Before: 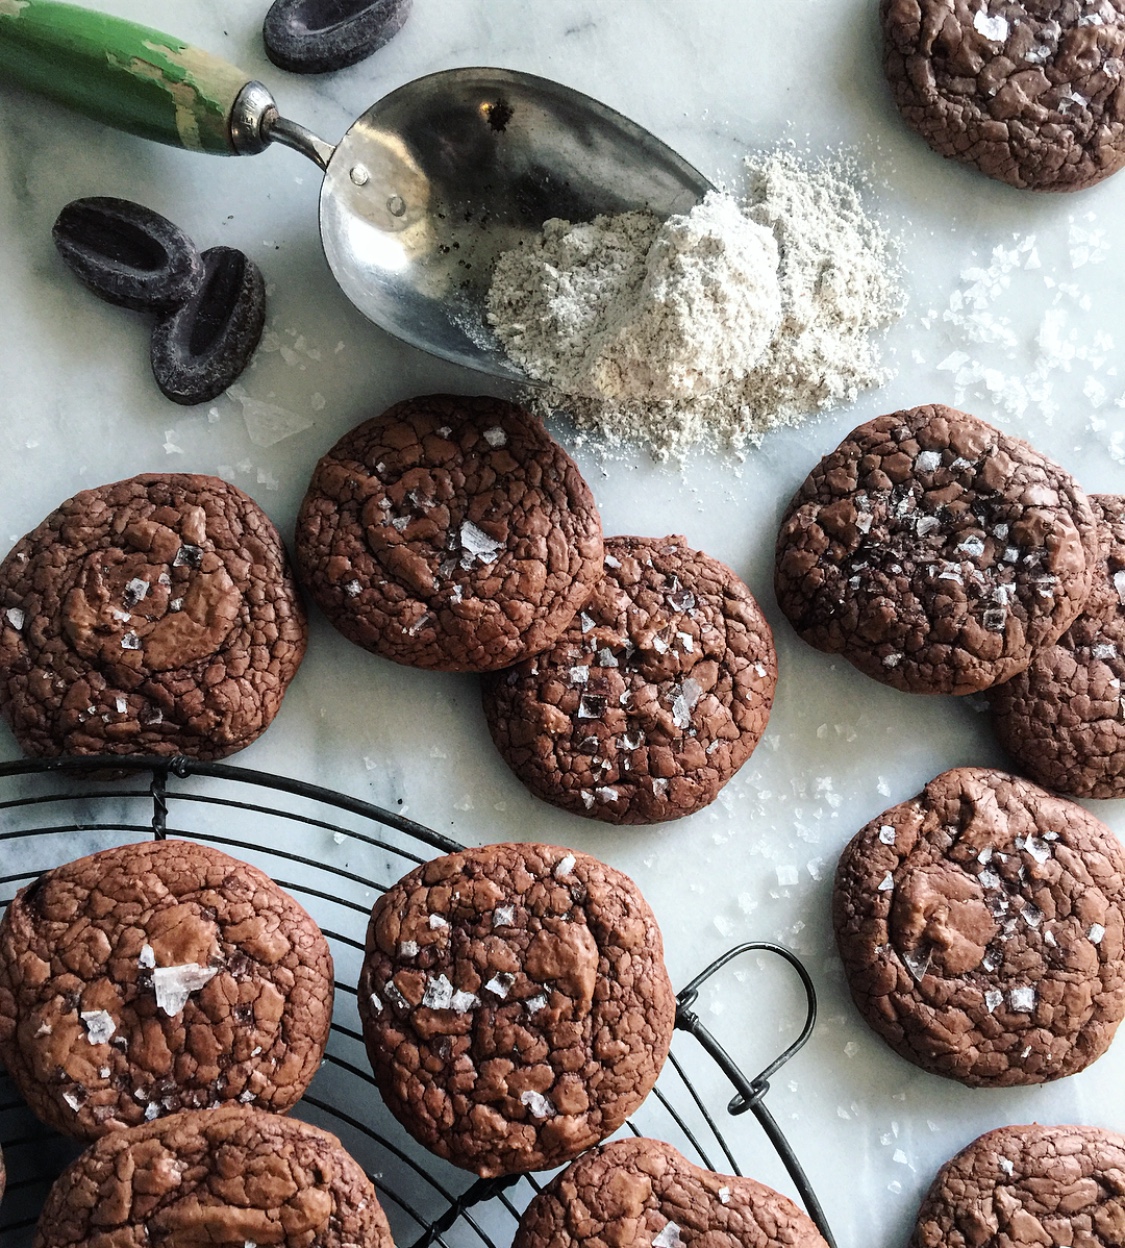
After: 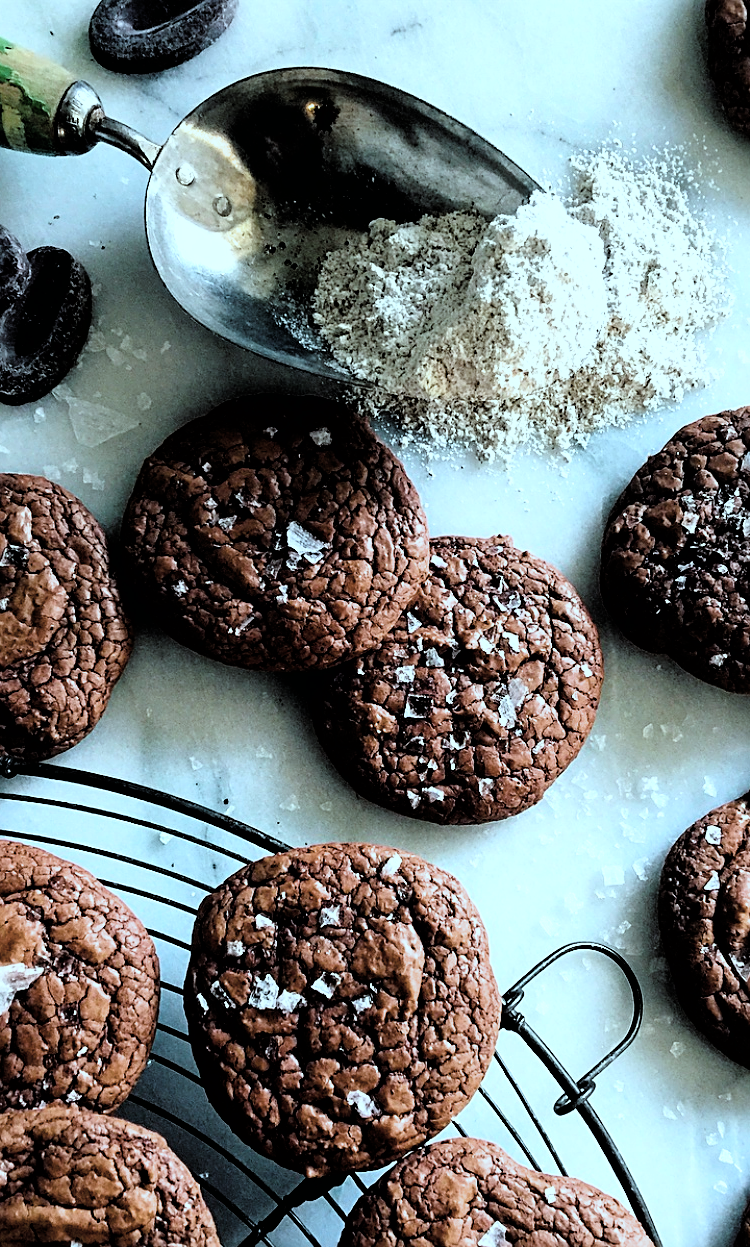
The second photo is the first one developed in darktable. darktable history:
crop and rotate: left 15.519%, right 17.803%
filmic rgb: black relative exposure -3.67 EV, white relative exposure 2.44 EV, hardness 3.28
sharpen: on, module defaults
color balance rgb: perceptual saturation grading › global saturation 31.246%, global vibrance 50.619%
color correction: highlights a* -12.96, highlights b* -17.4, saturation 0.712
